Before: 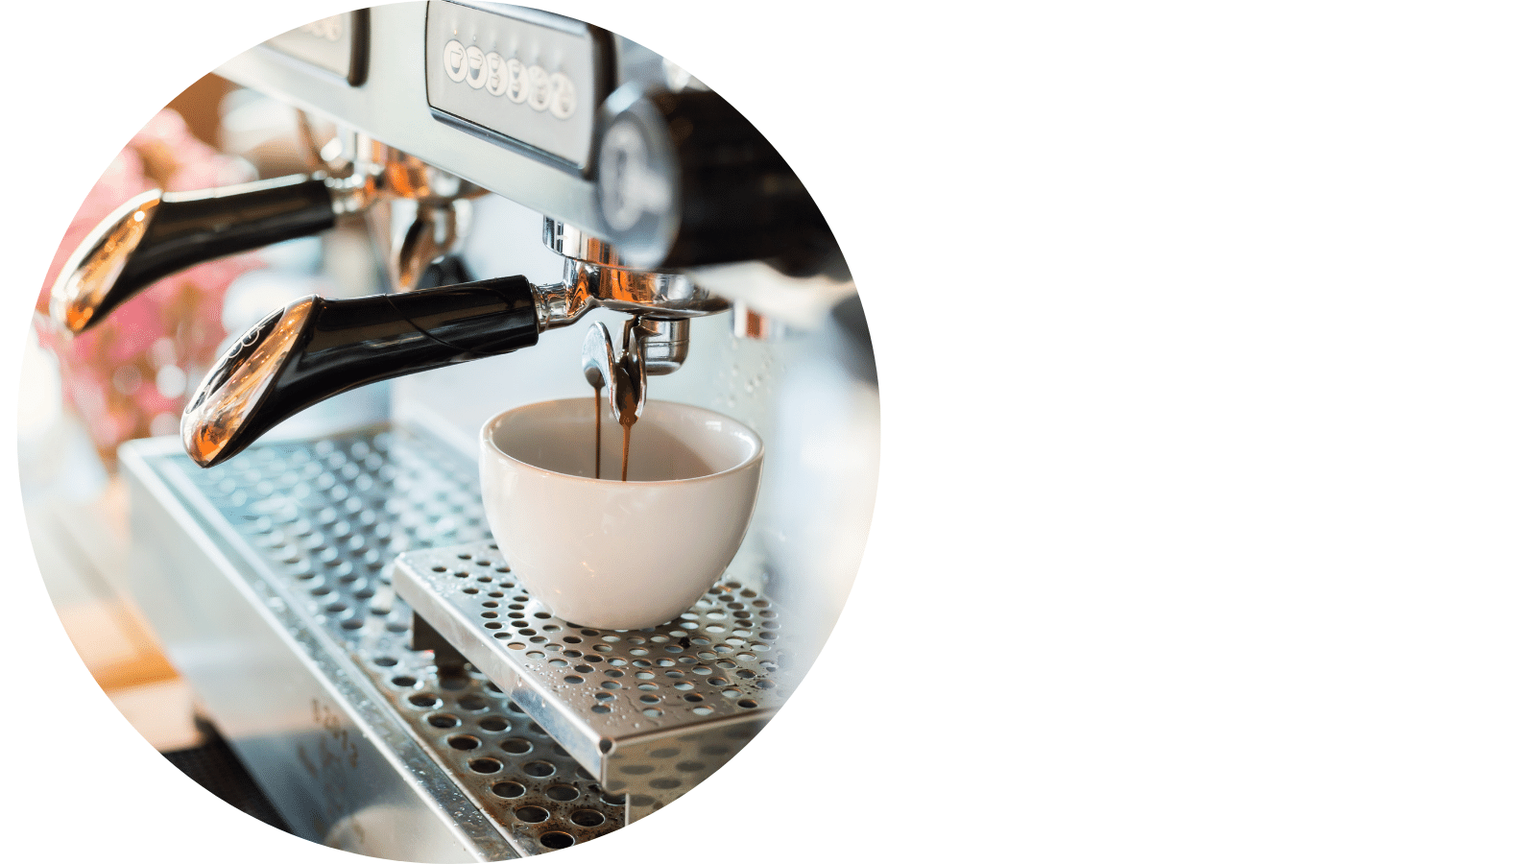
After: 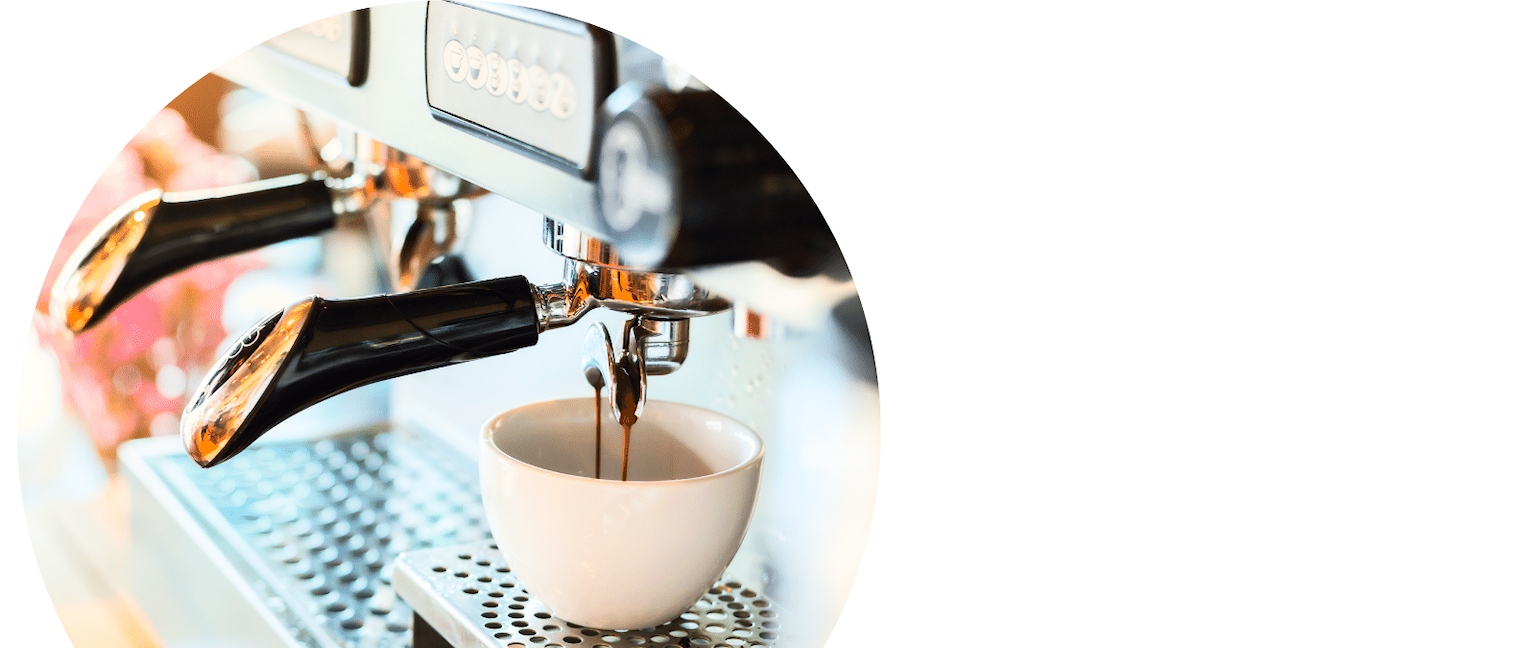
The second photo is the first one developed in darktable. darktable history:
contrast brightness saturation: contrast 0.233, brightness 0.096, saturation 0.29
crop: bottom 24.985%
